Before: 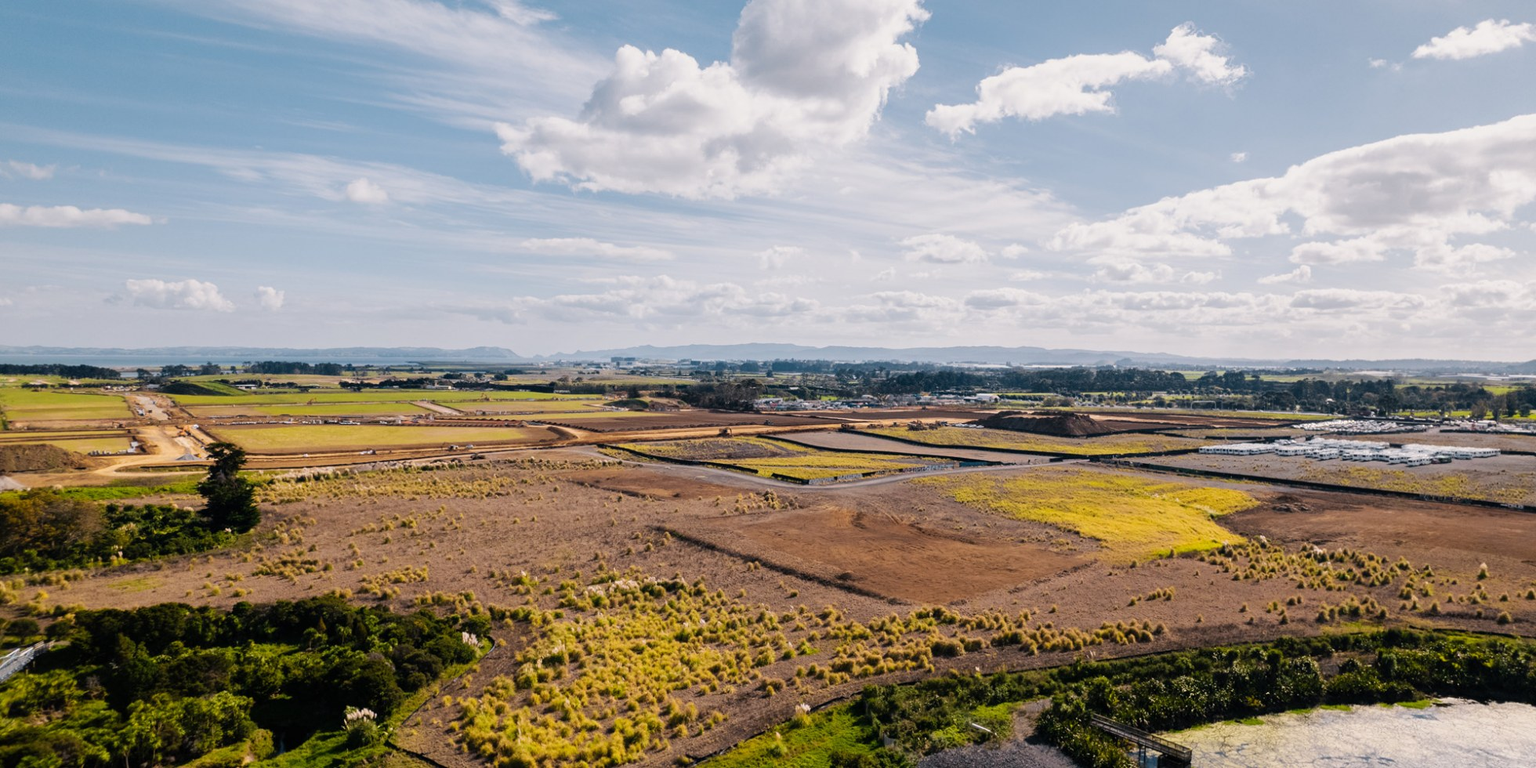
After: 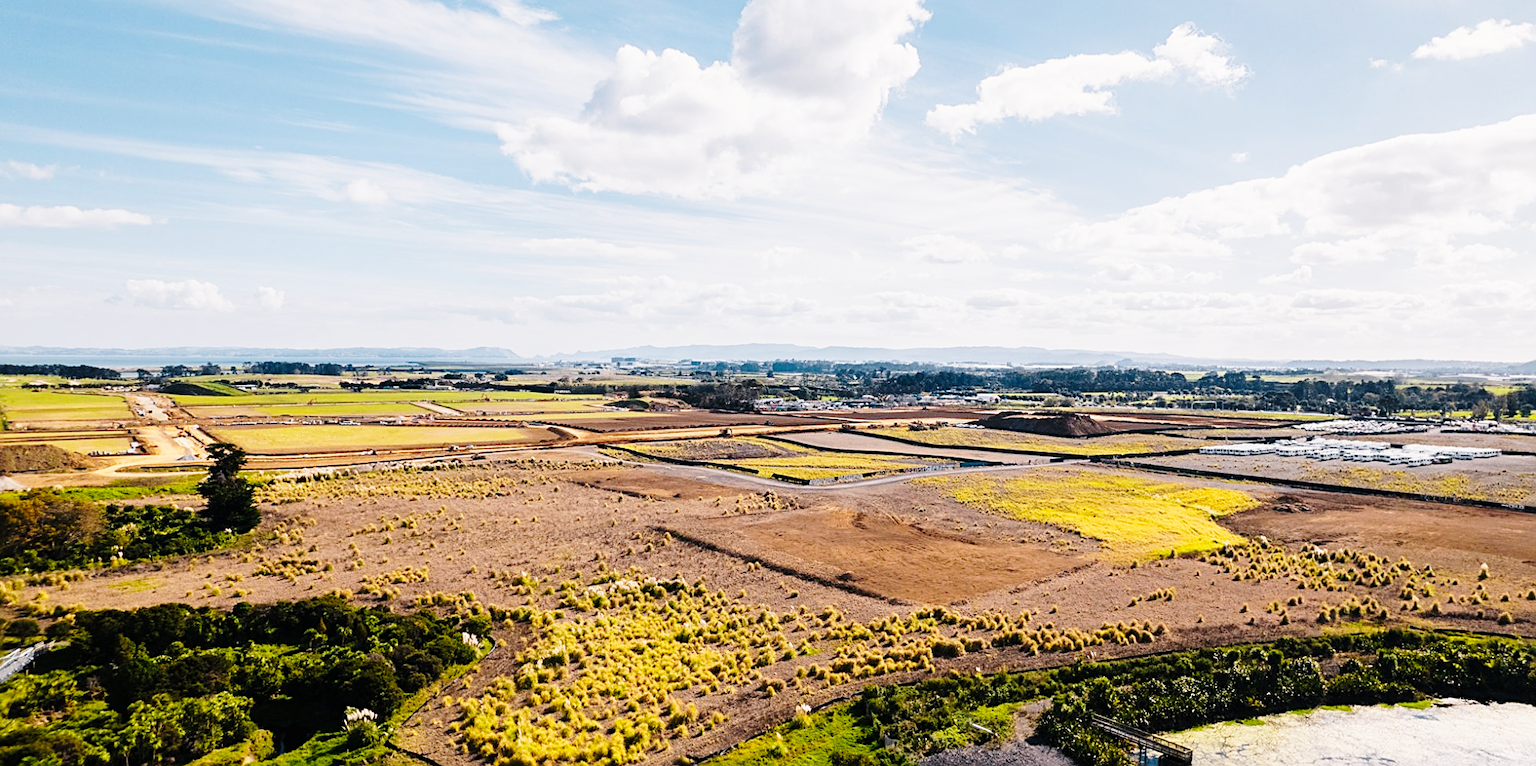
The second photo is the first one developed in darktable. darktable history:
sharpen: on, module defaults
crop: top 0.05%, bottom 0.098%
base curve: curves: ch0 [(0, 0) (0.028, 0.03) (0.121, 0.232) (0.46, 0.748) (0.859, 0.968) (1, 1)], preserve colors none
